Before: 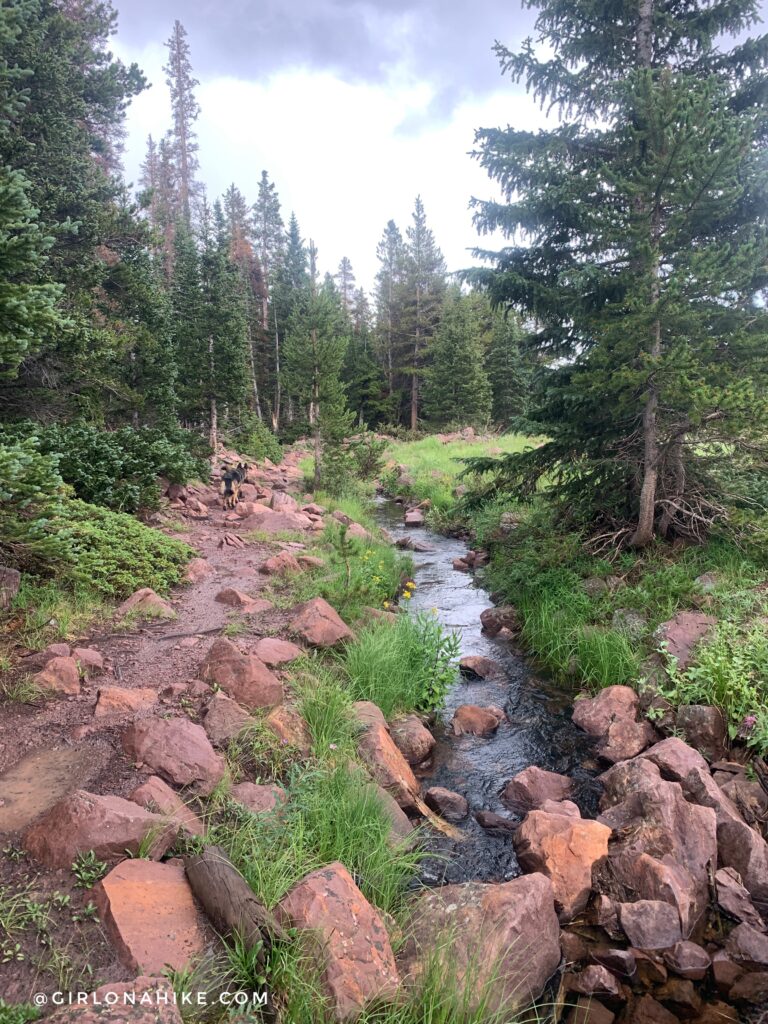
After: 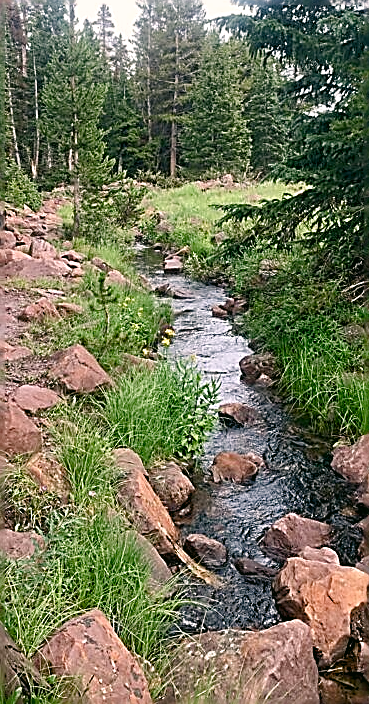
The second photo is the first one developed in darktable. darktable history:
crop: left 31.416%, top 24.747%, right 20.458%, bottom 6.463%
color balance rgb: perceptual saturation grading › global saturation 25.371%, perceptual saturation grading › highlights -50.122%, perceptual saturation grading › shadows 30.016%
color correction: highlights a* 4.31, highlights b* 4.95, shadows a* -7.56, shadows b* 4.66
sharpen: amount 1.866
